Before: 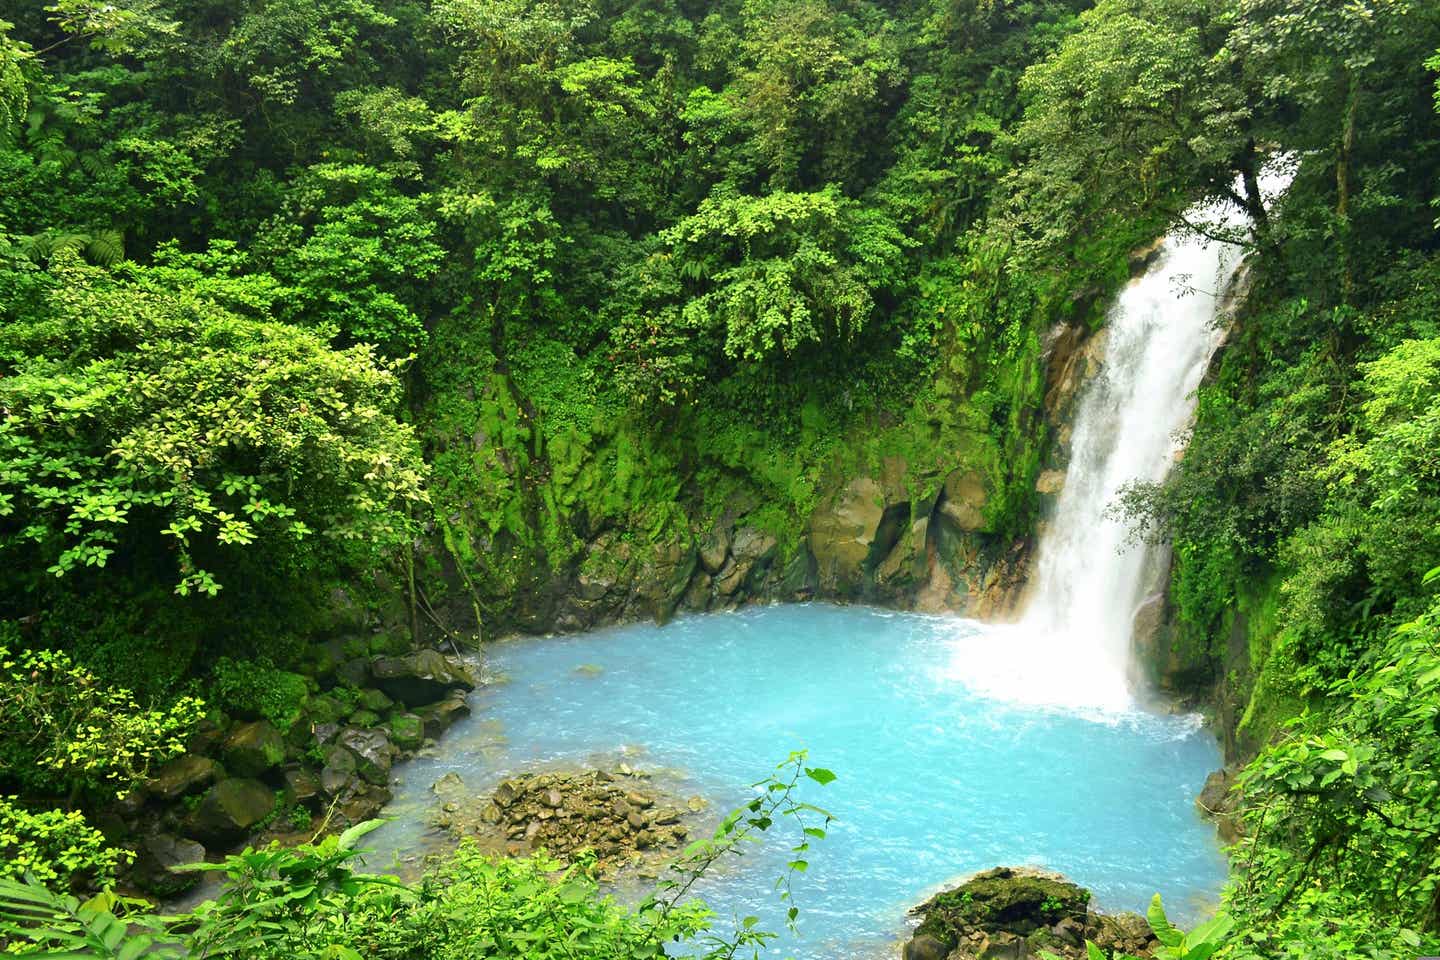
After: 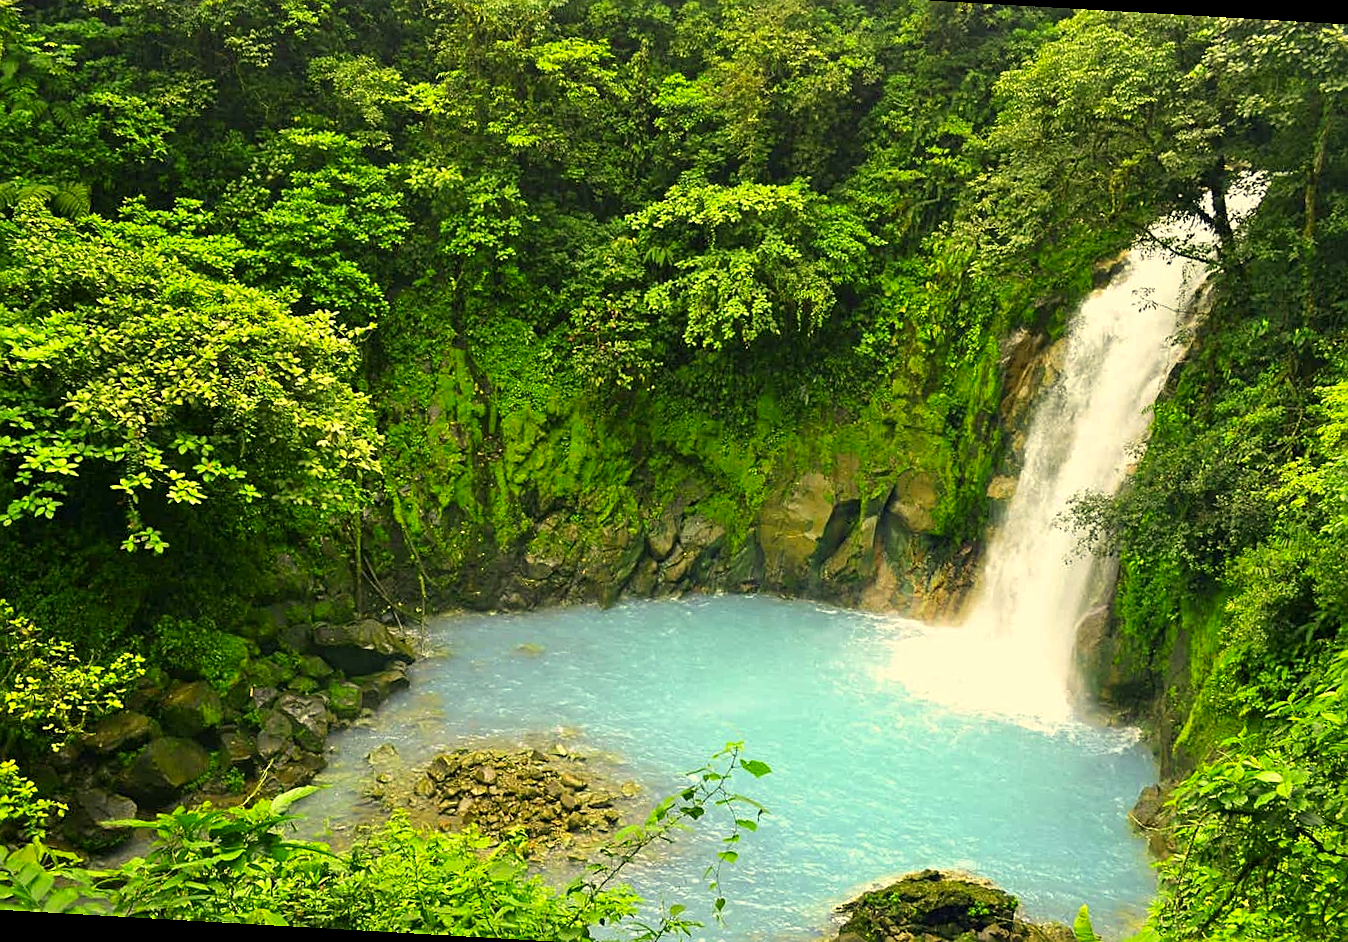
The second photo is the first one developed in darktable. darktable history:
crop and rotate: angle -3.28°, left 5.037%, top 5.215%, right 4.631%, bottom 4.214%
color correction: highlights a* 2.52, highlights b* 23.43
sharpen: on, module defaults
